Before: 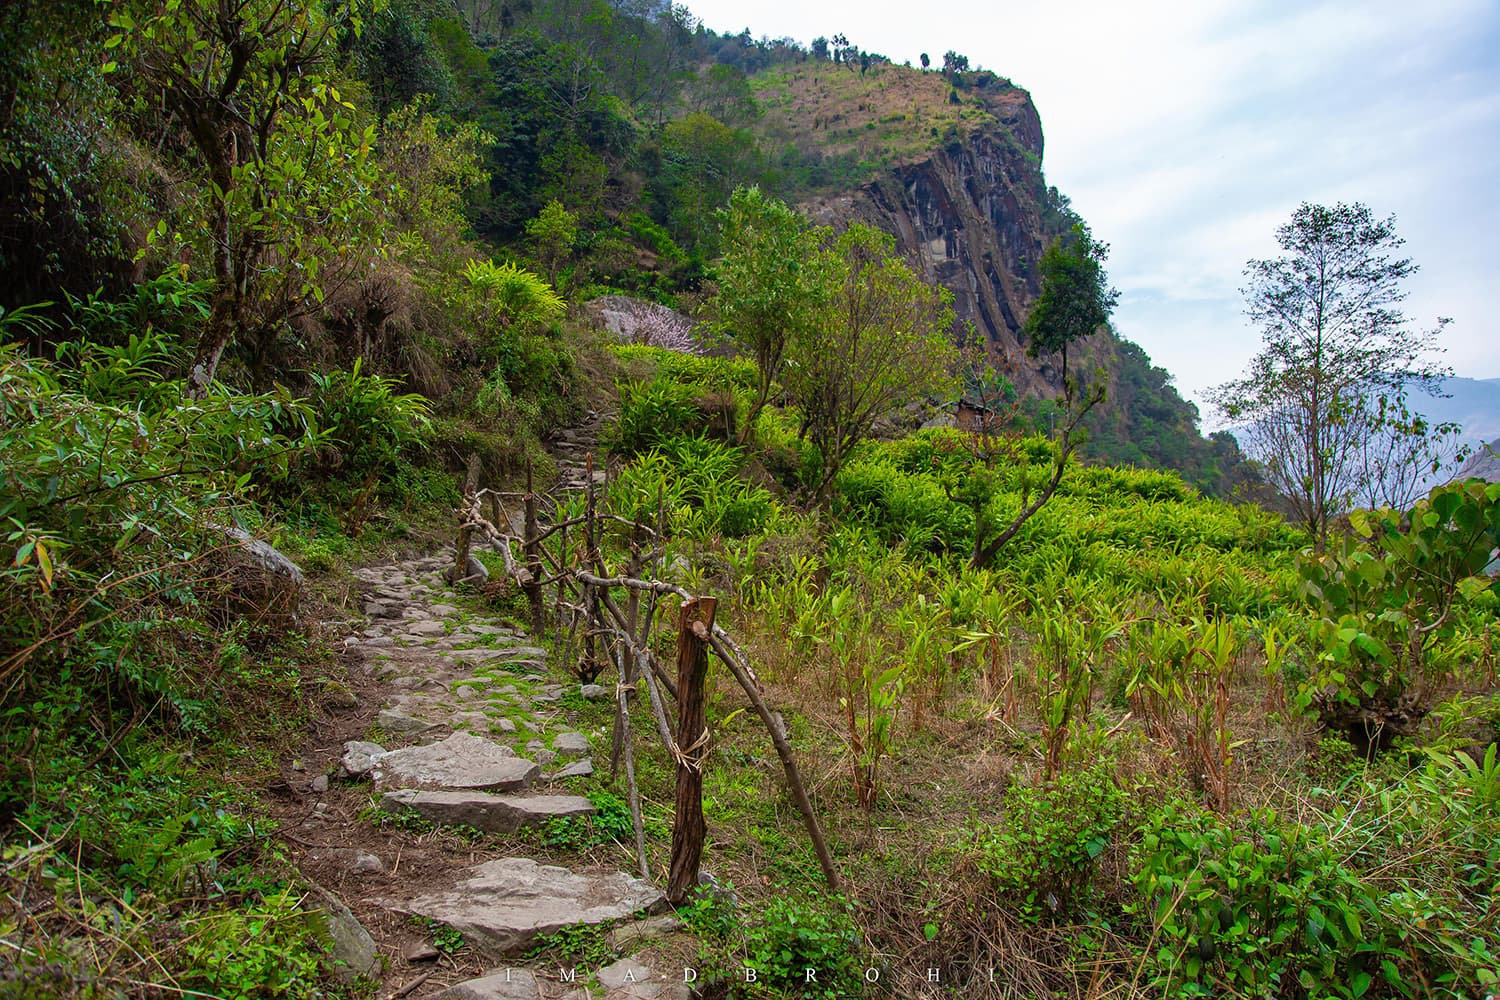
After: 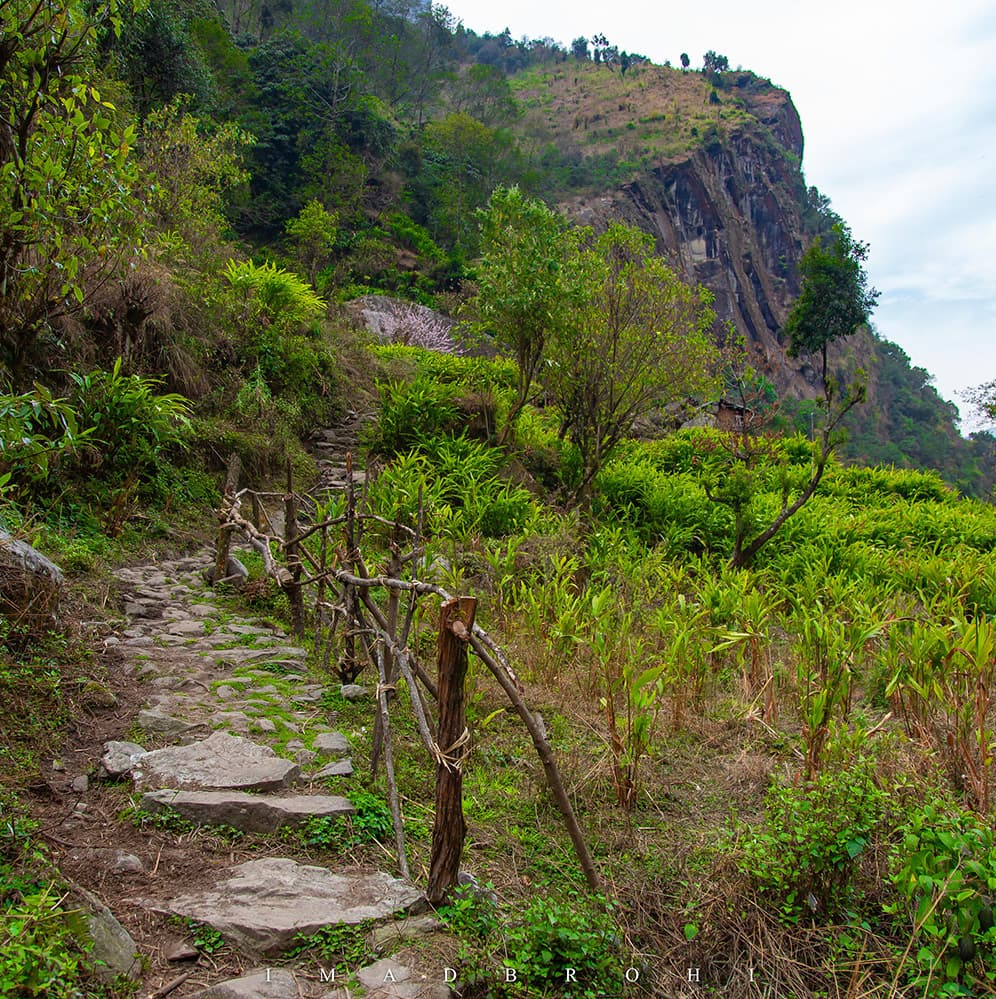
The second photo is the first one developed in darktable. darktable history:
crop and rotate: left 16.02%, right 17.55%
